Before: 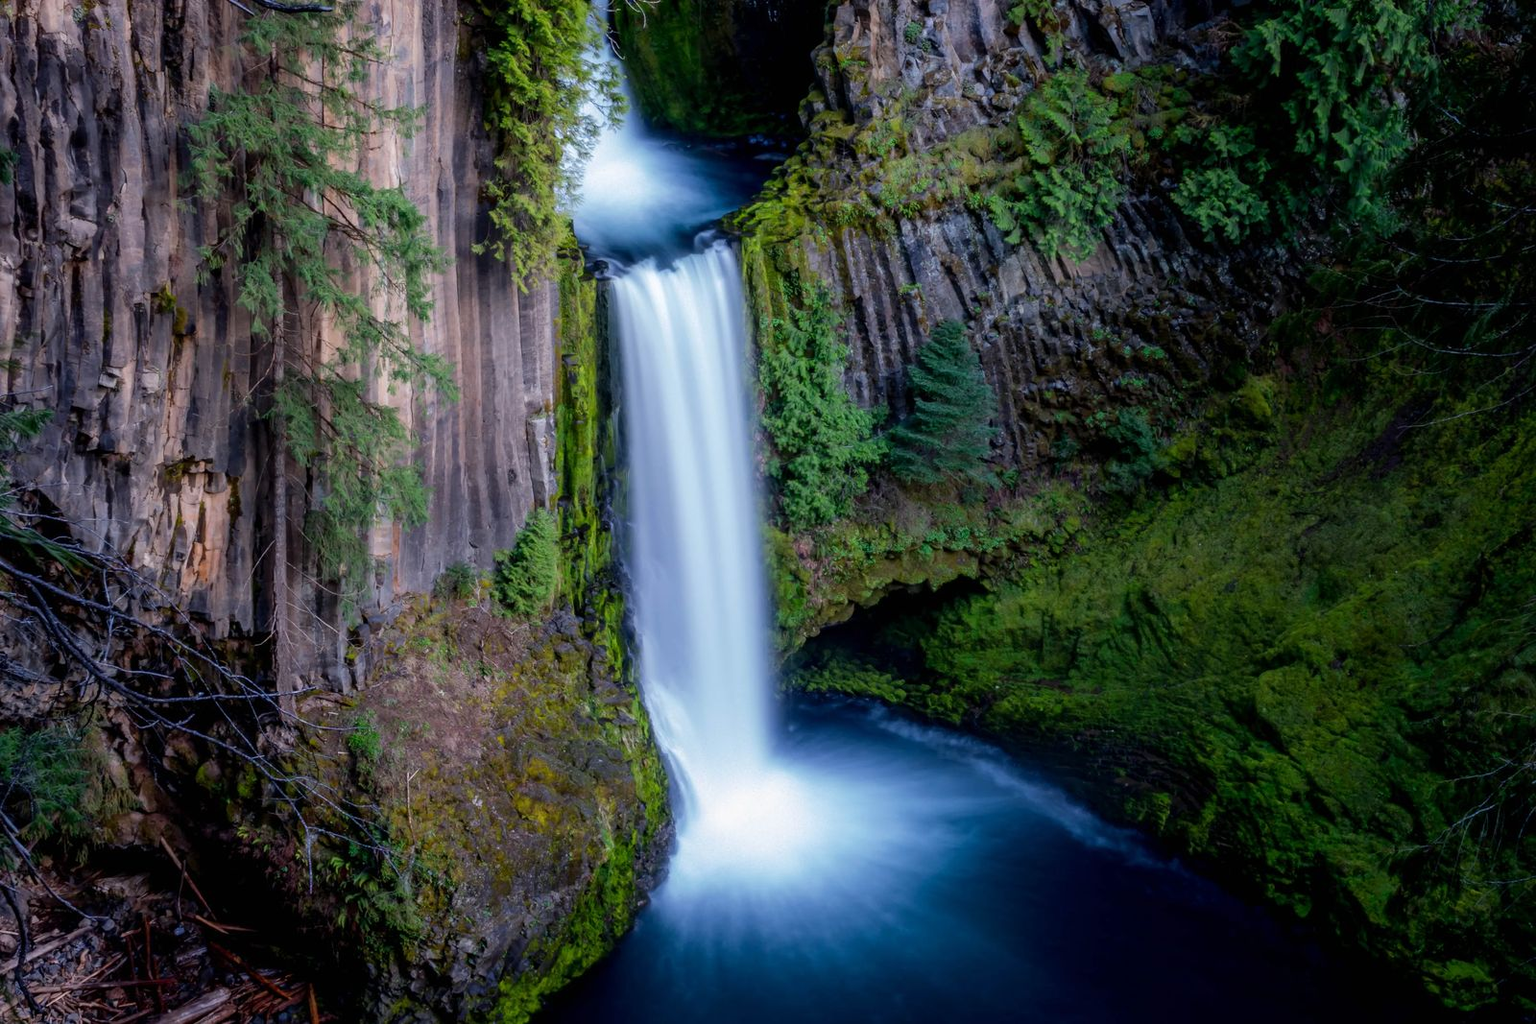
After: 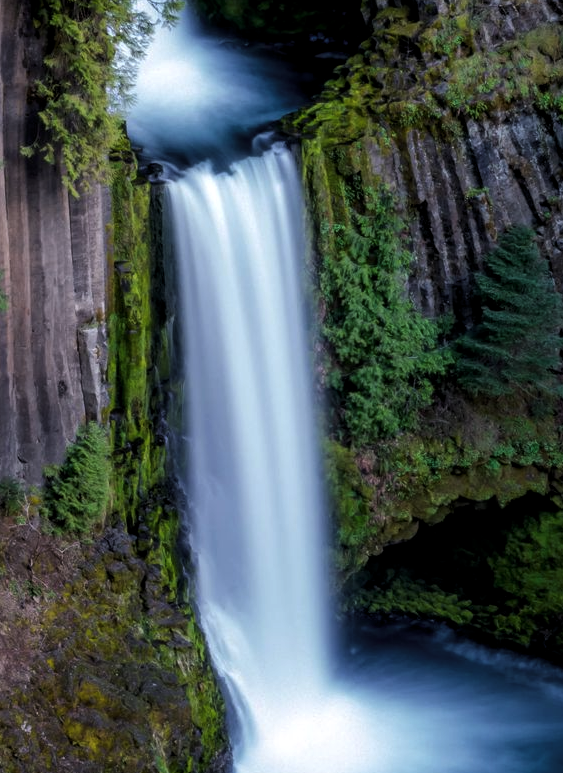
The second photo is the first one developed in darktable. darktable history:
crop and rotate: left 29.476%, top 10.214%, right 35.32%, bottom 17.333%
levels: levels [0.029, 0.545, 0.971]
